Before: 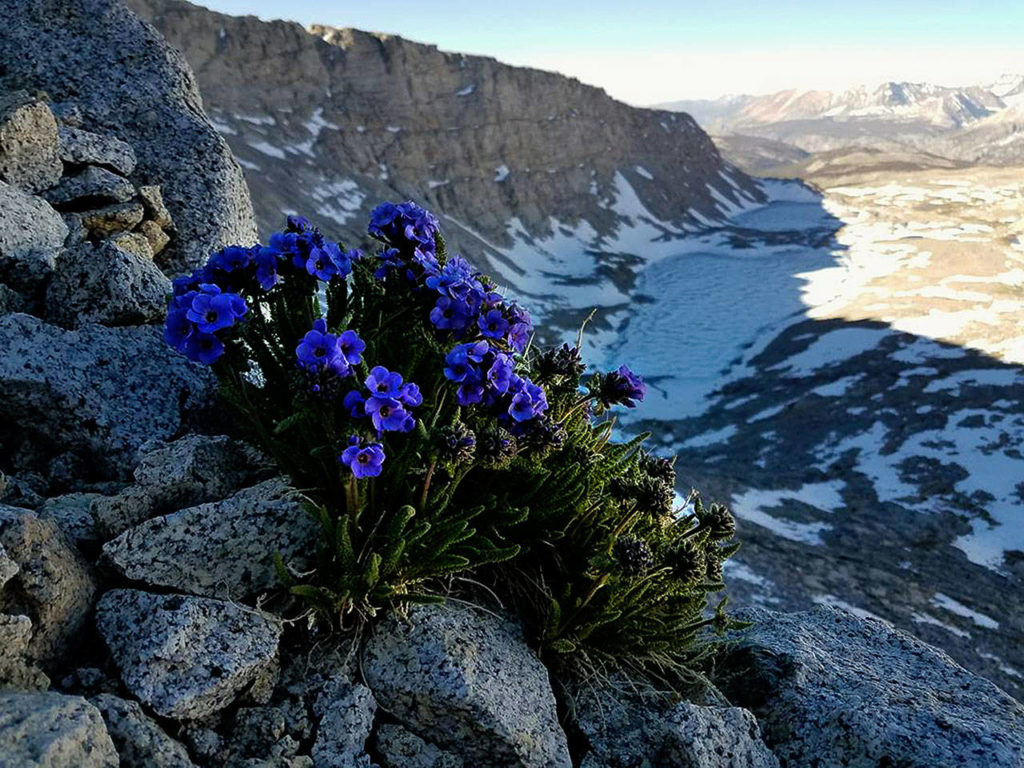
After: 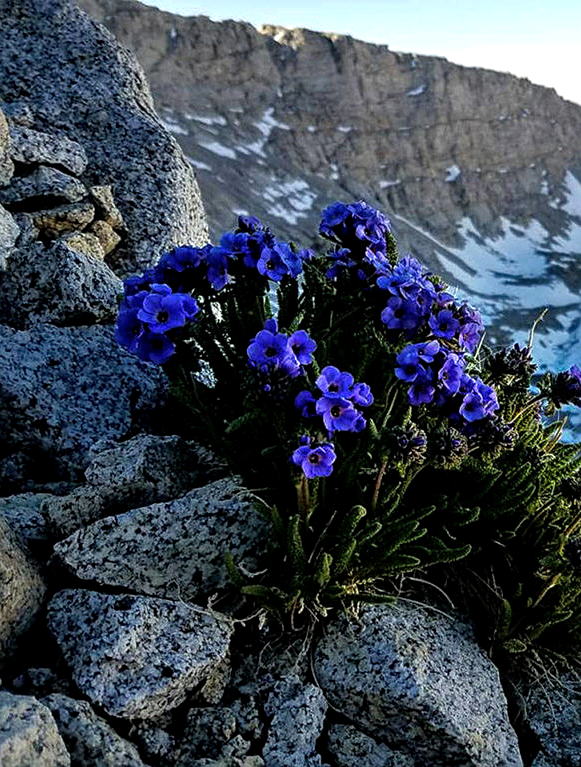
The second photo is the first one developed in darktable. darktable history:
tone equalizer: -8 EV -0.412 EV, -7 EV -0.404 EV, -6 EV -0.362 EV, -5 EV -0.231 EV, -3 EV 0.228 EV, -2 EV 0.308 EV, -1 EV 0.373 EV, +0 EV 0.426 EV
crop: left 4.823%, right 38.401%
sharpen: amount 0.207
local contrast: on, module defaults
